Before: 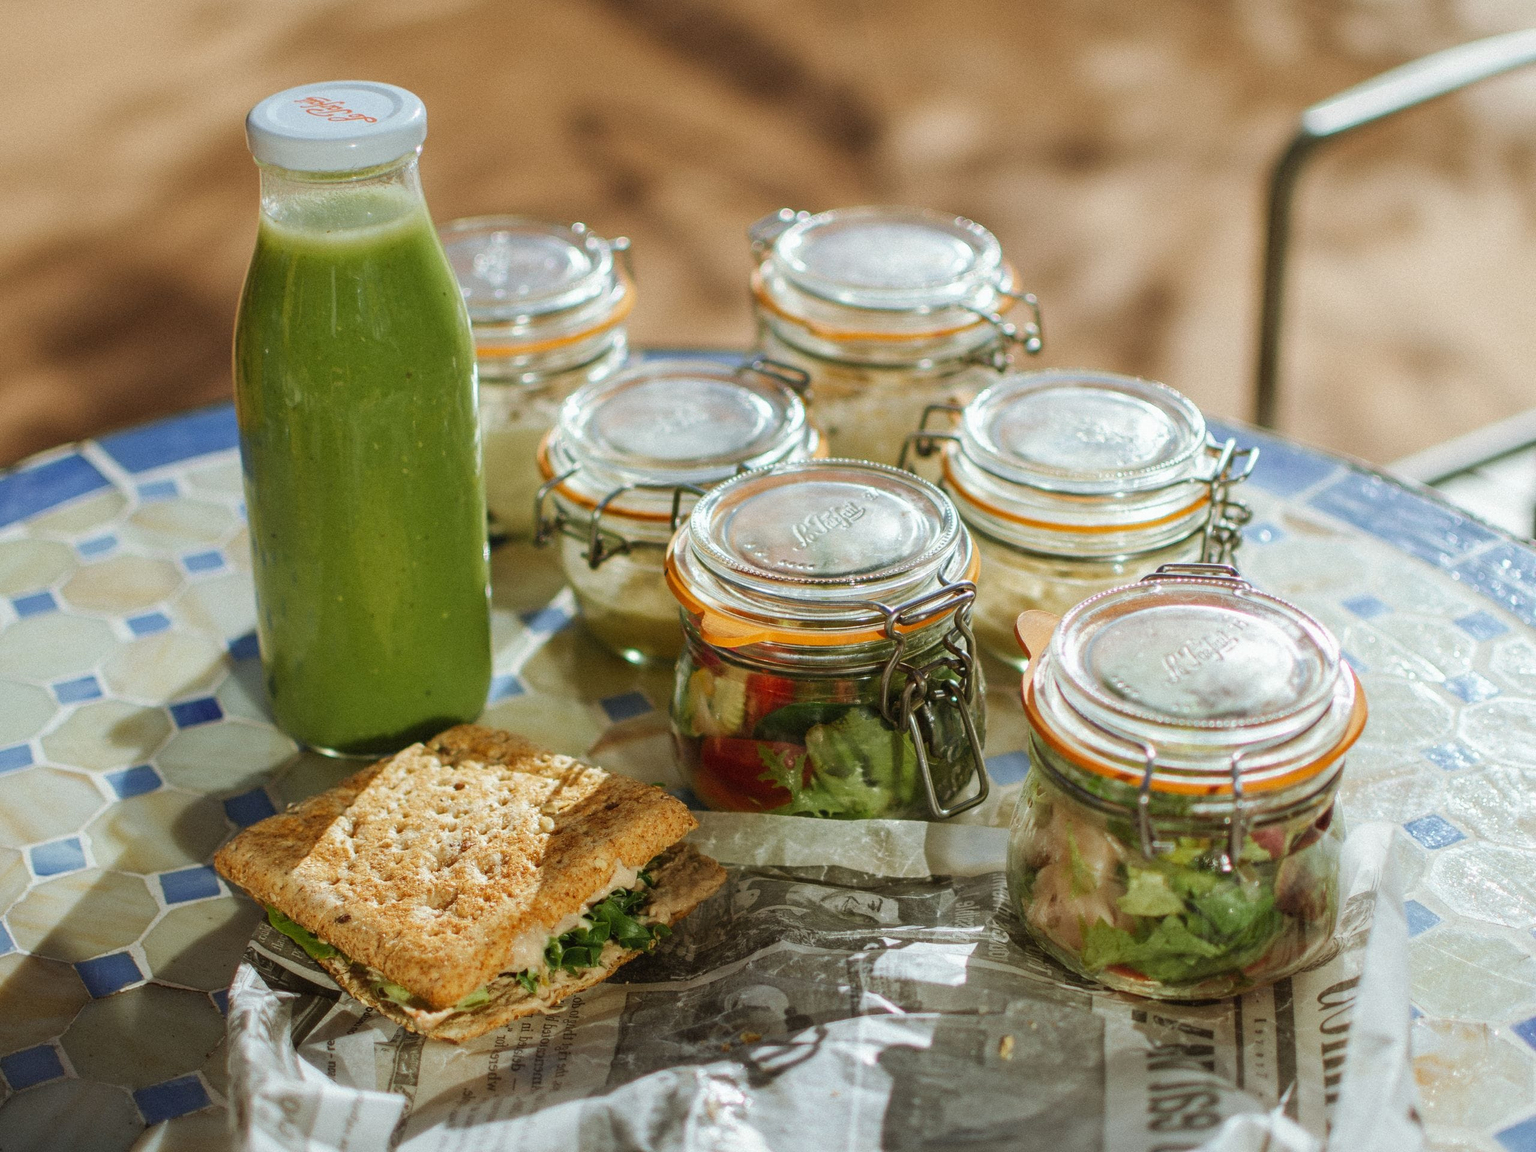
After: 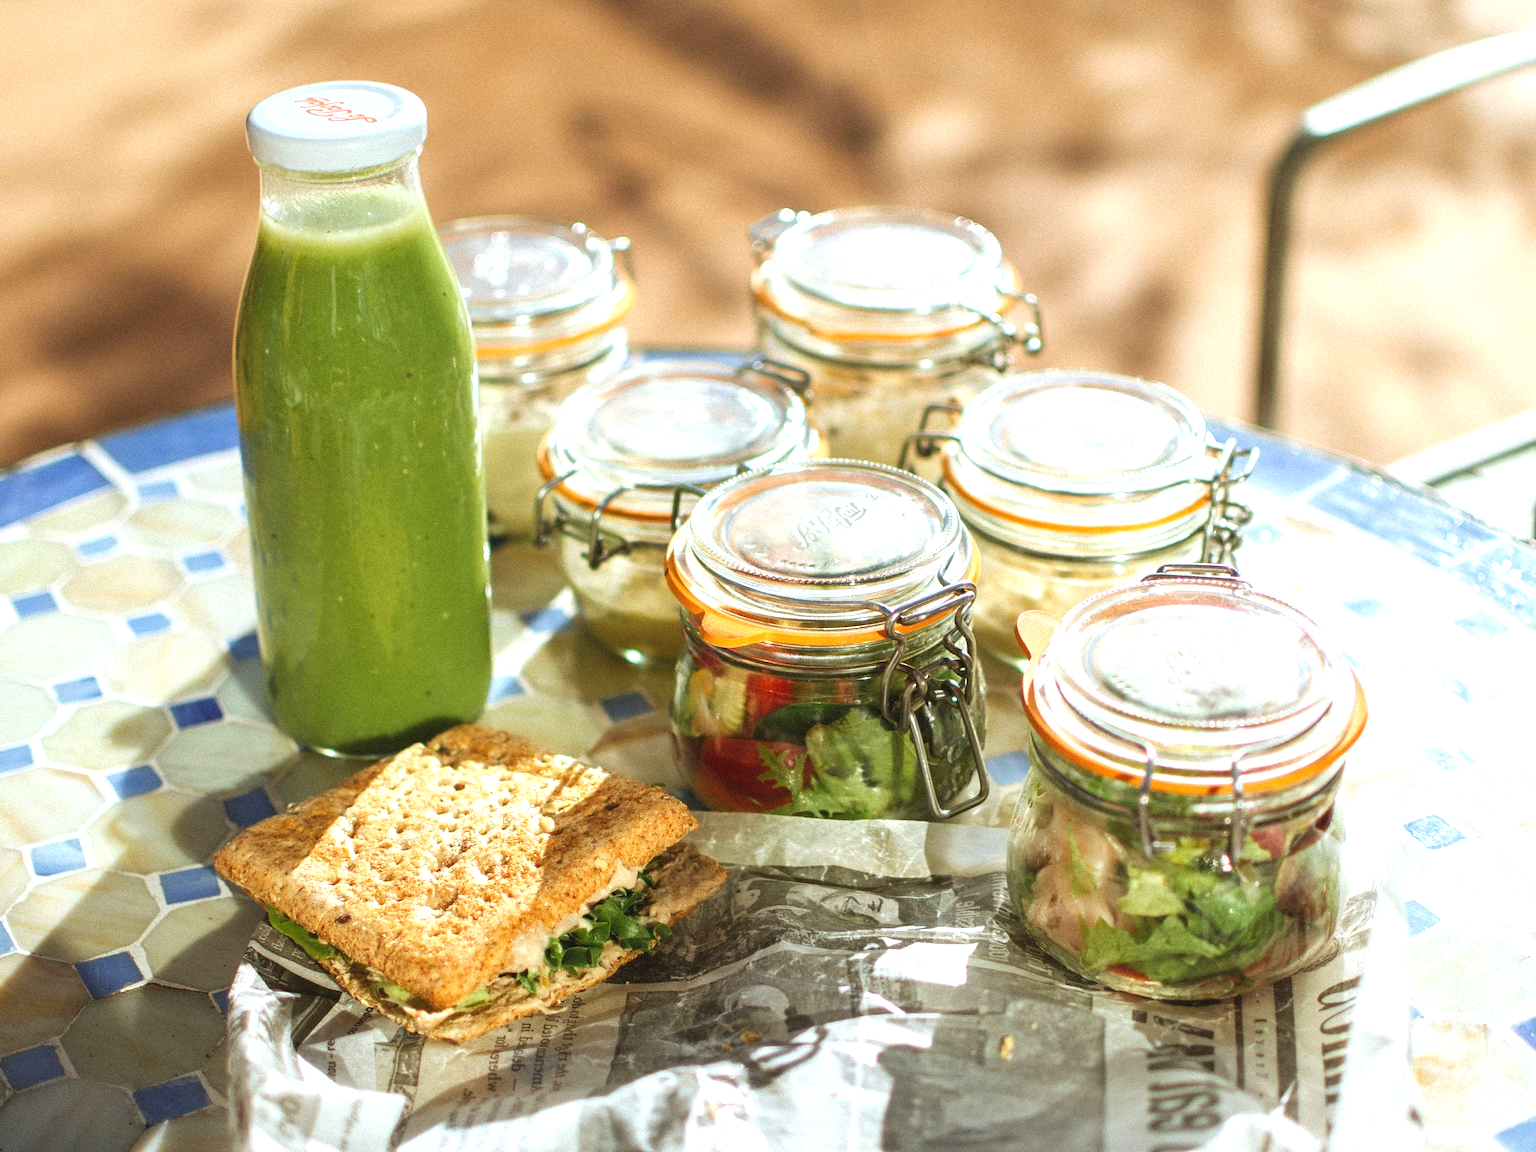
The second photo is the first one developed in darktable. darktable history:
exposure: black level correction -0.001, exposure 0.9 EV, compensate highlight preservation false
